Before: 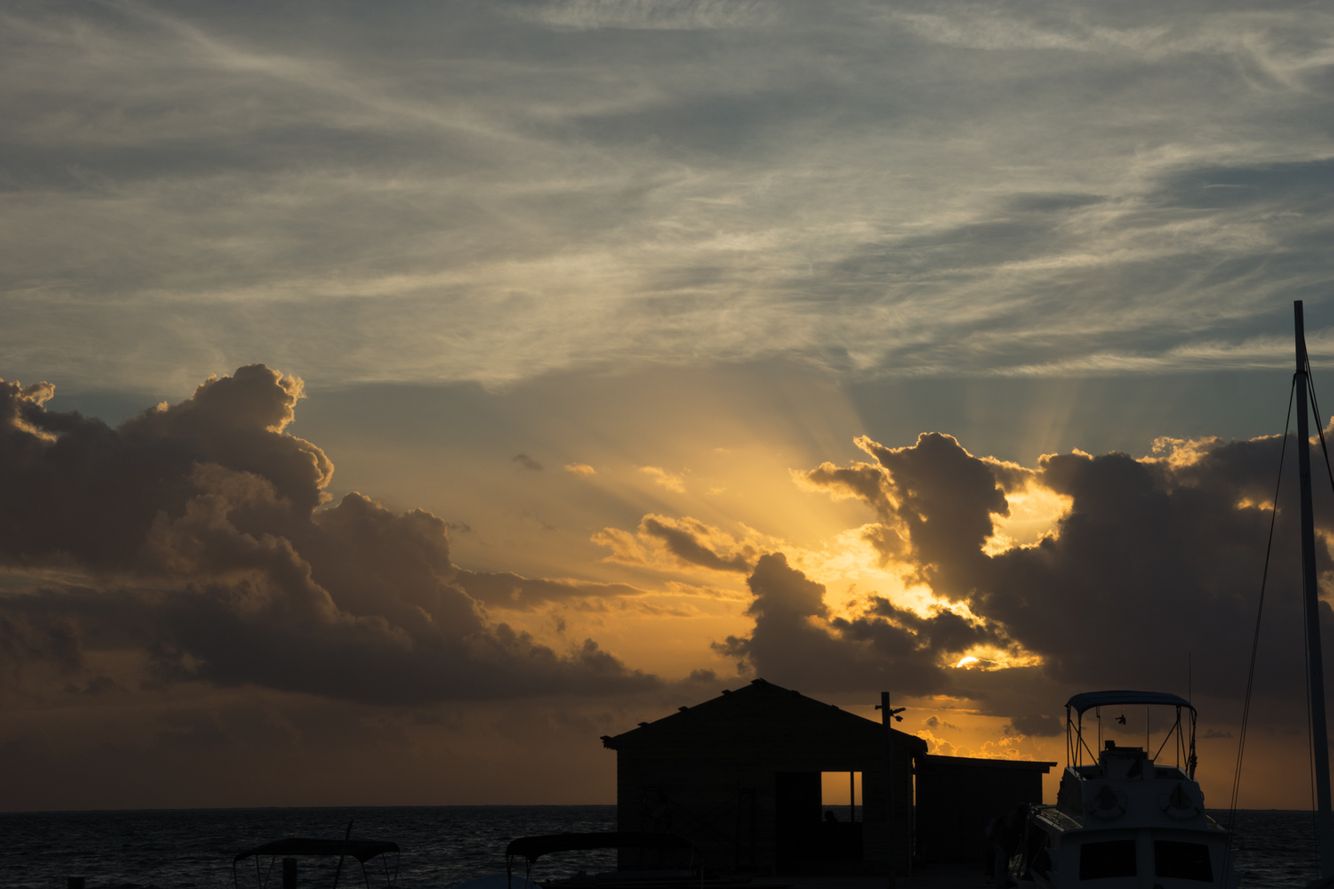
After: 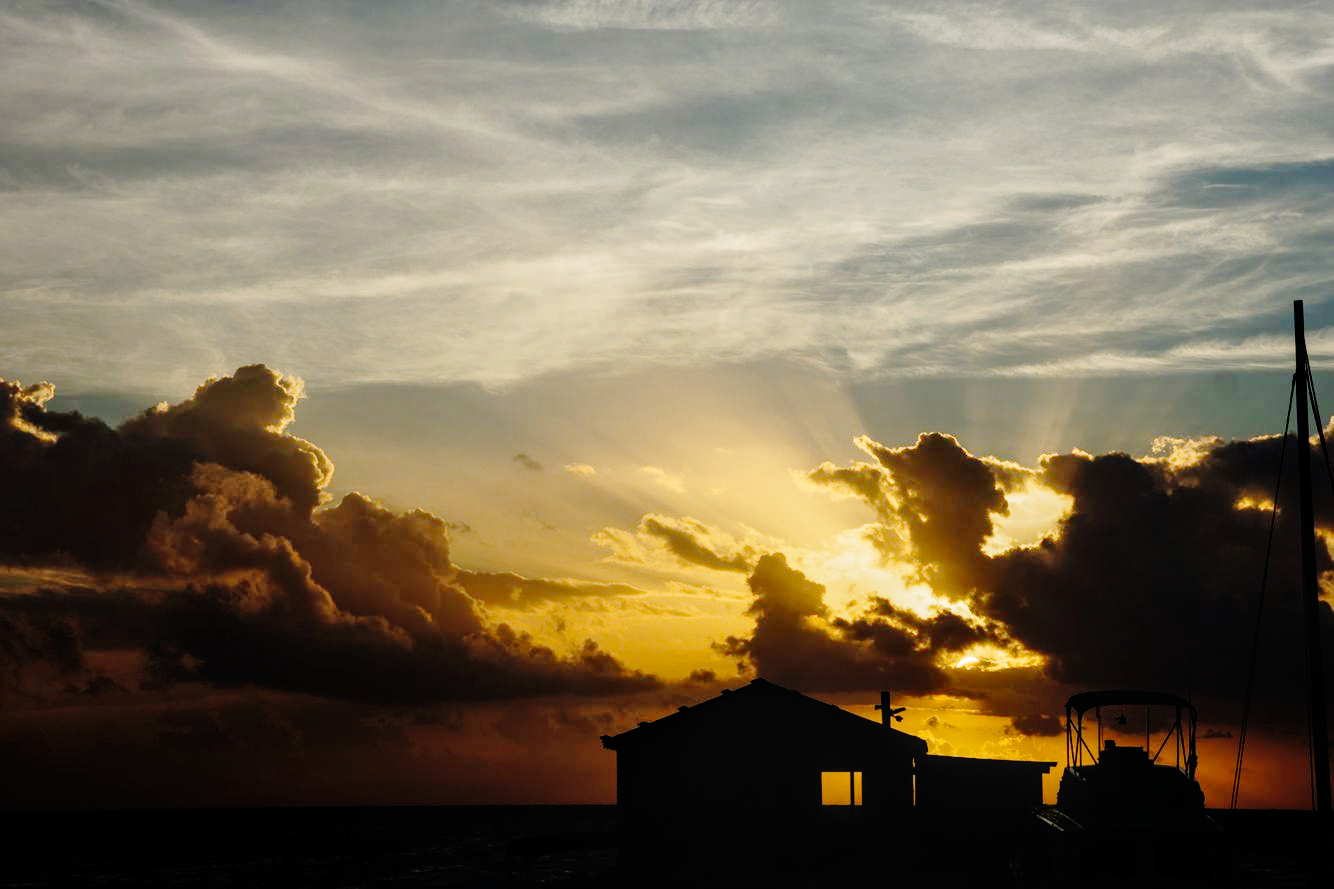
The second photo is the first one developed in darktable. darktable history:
base curve: curves: ch0 [(0, 0) (0.036, 0.01) (0.123, 0.254) (0.258, 0.504) (0.507, 0.748) (1, 1)], preserve colors none
local contrast: on, module defaults
